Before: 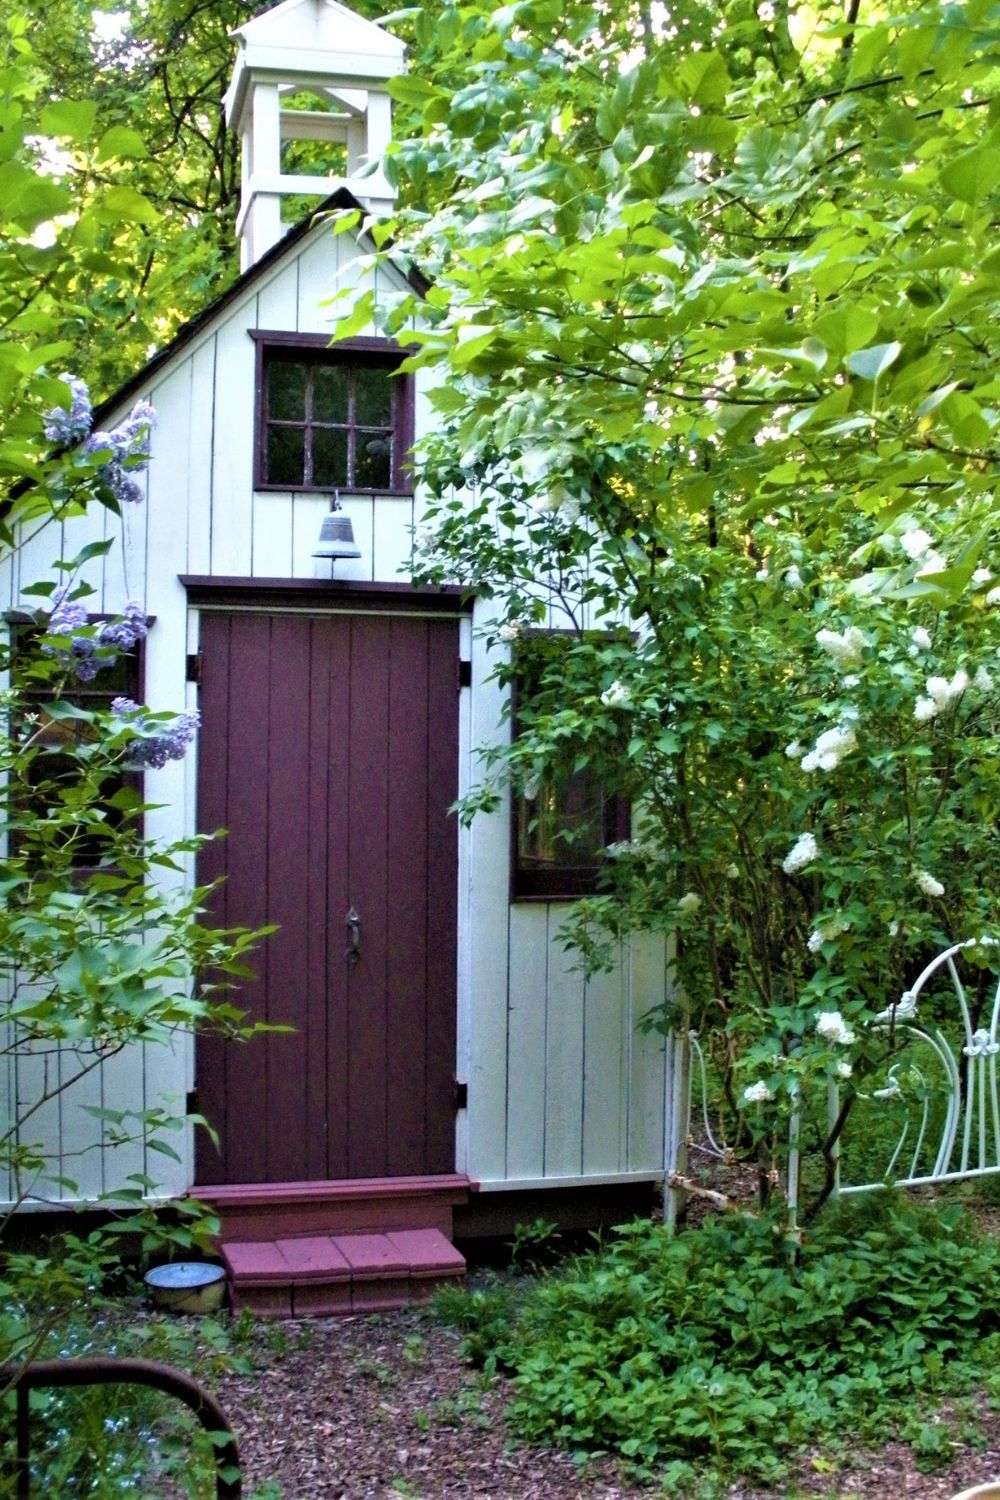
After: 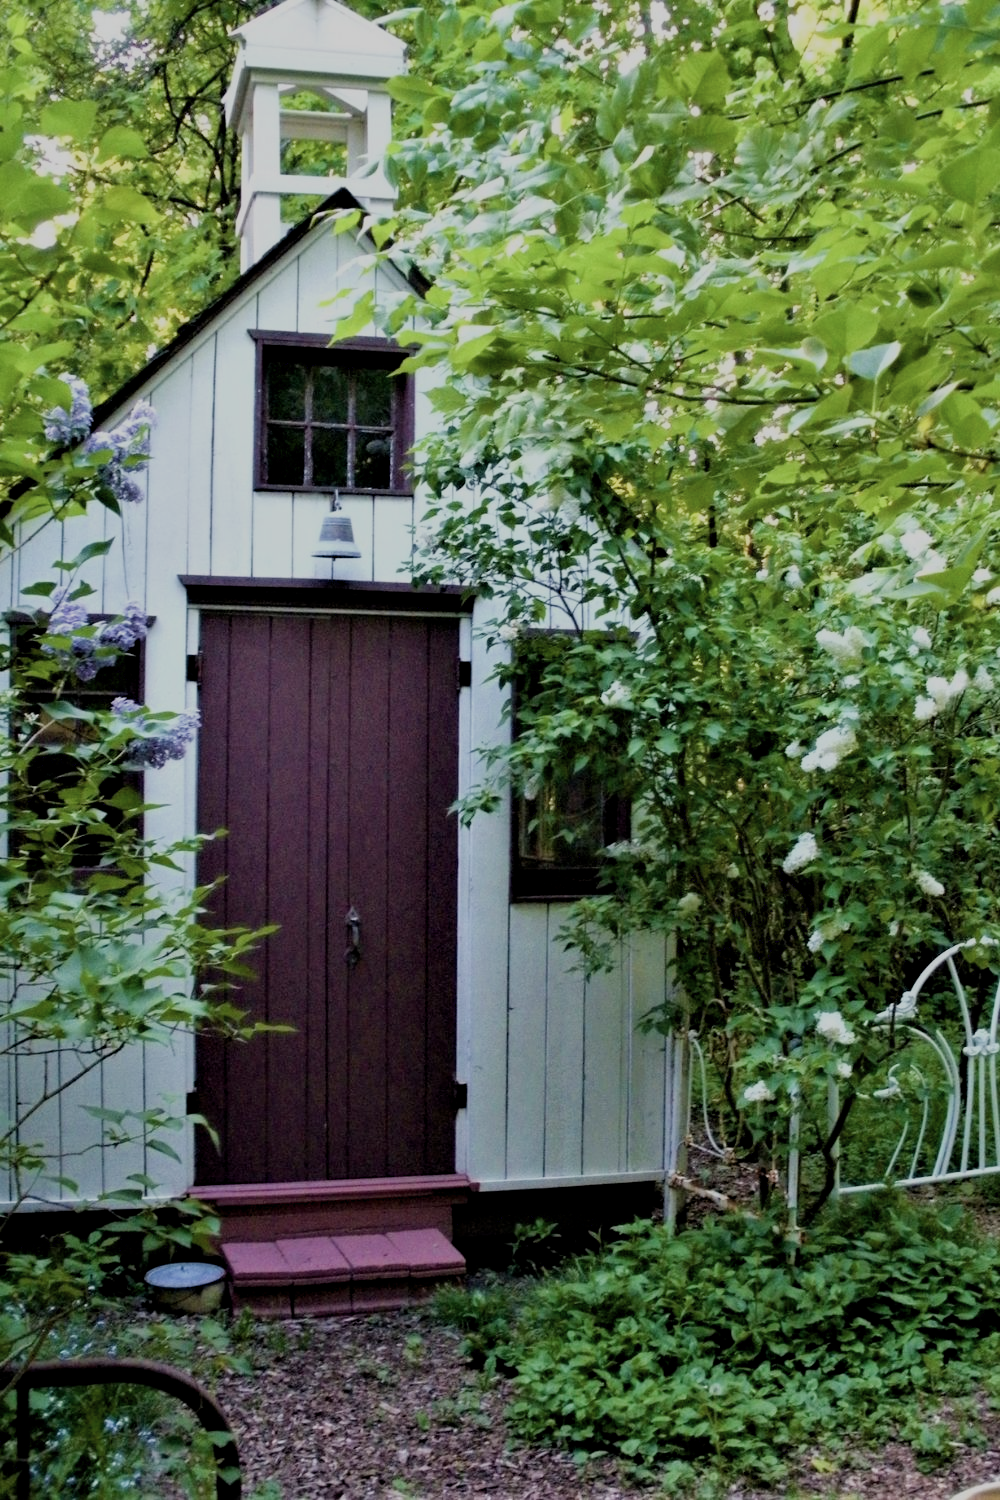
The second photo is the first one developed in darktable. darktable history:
contrast brightness saturation: saturation -0.17
filmic rgb: black relative exposure -16 EV, white relative exposure 6.12 EV, hardness 5.22
exposure: black level correction 0.006, exposure -0.226 EV, compensate highlight preservation false
